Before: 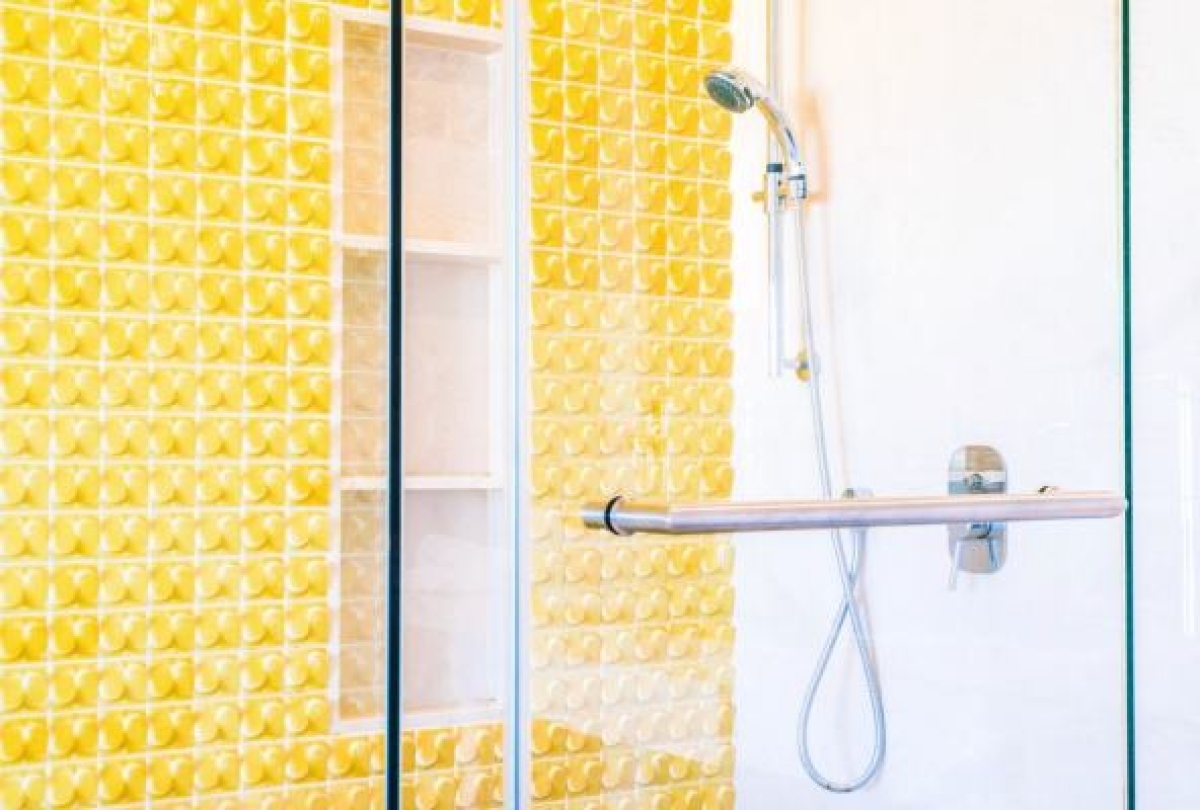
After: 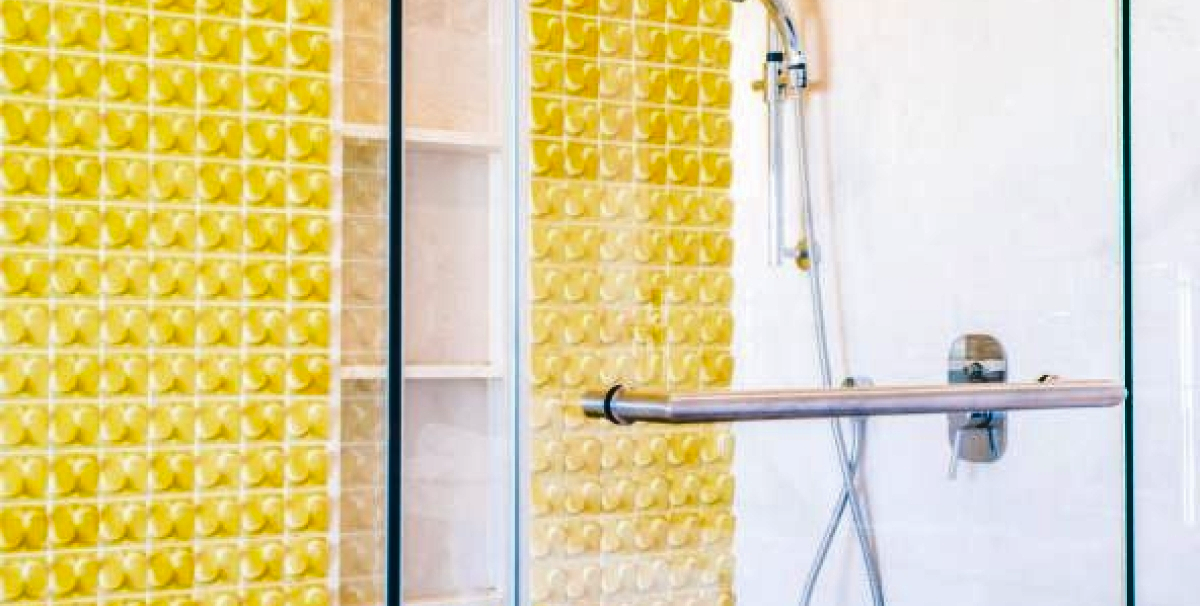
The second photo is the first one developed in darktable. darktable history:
crop: top 13.791%, bottom 11.303%
shadows and highlights: low approximation 0.01, soften with gaussian
